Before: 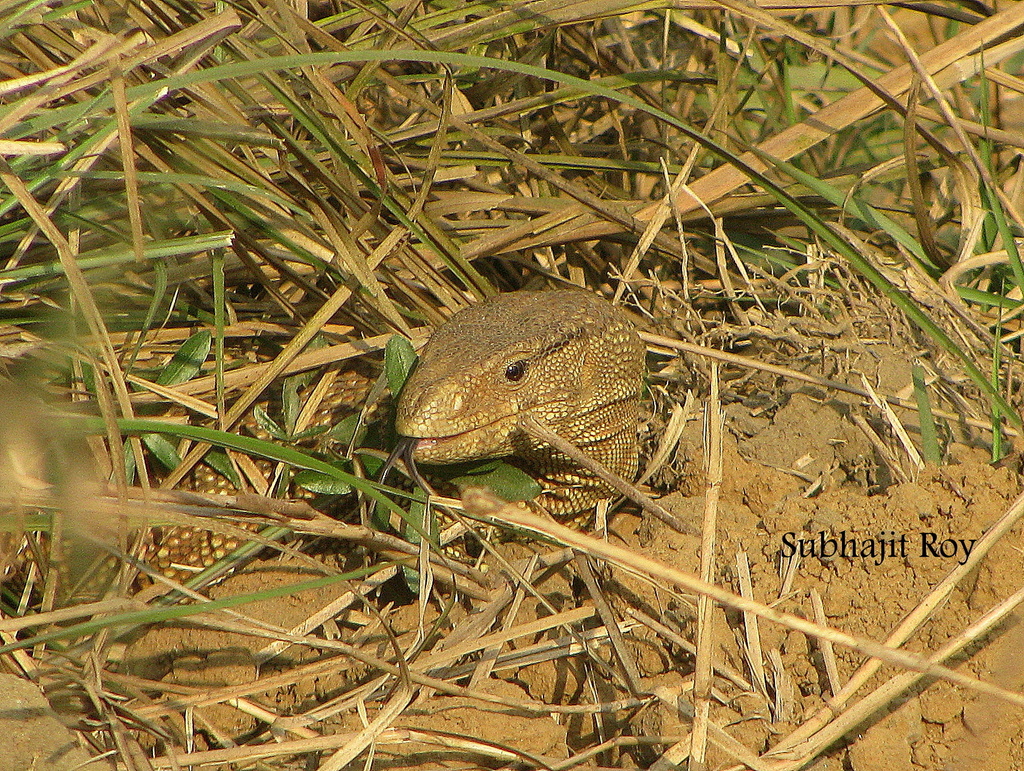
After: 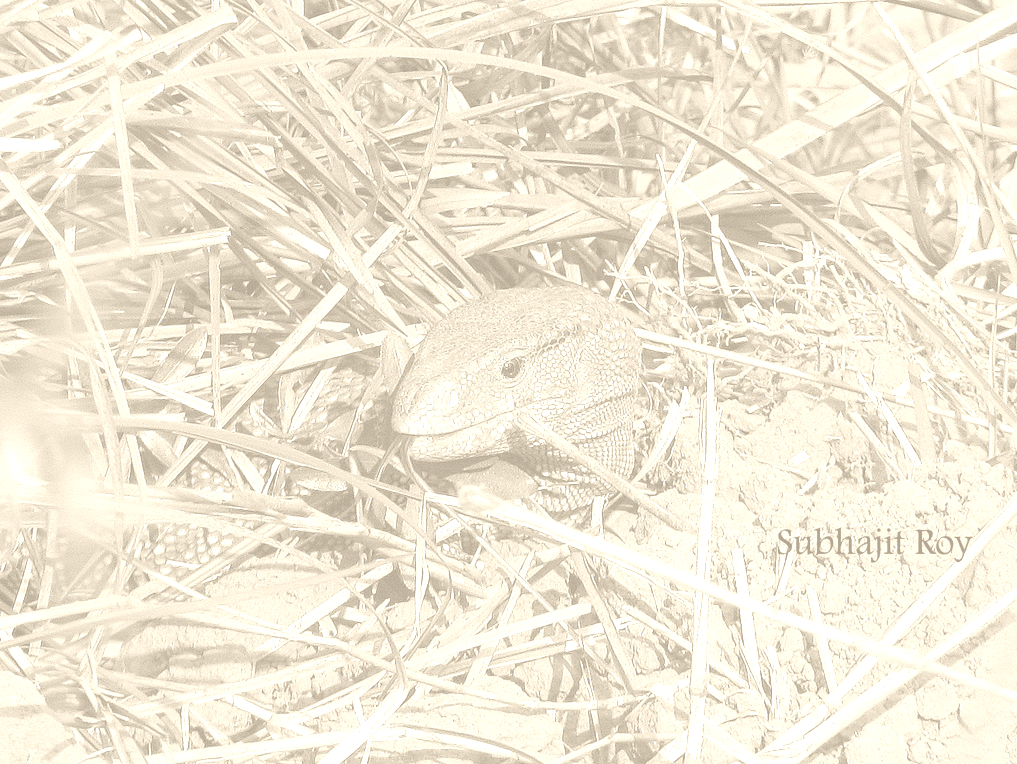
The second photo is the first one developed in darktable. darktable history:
crop: left 0.434%, top 0.485%, right 0.244%, bottom 0.386%
colorize: hue 36°, saturation 71%, lightness 80.79%
